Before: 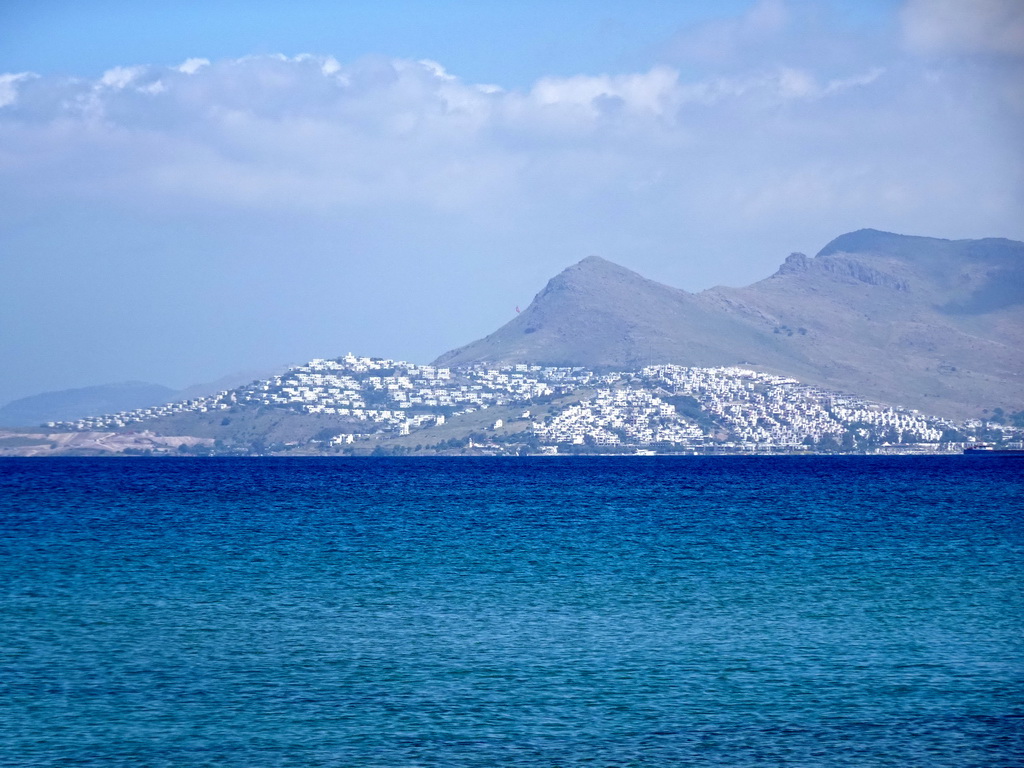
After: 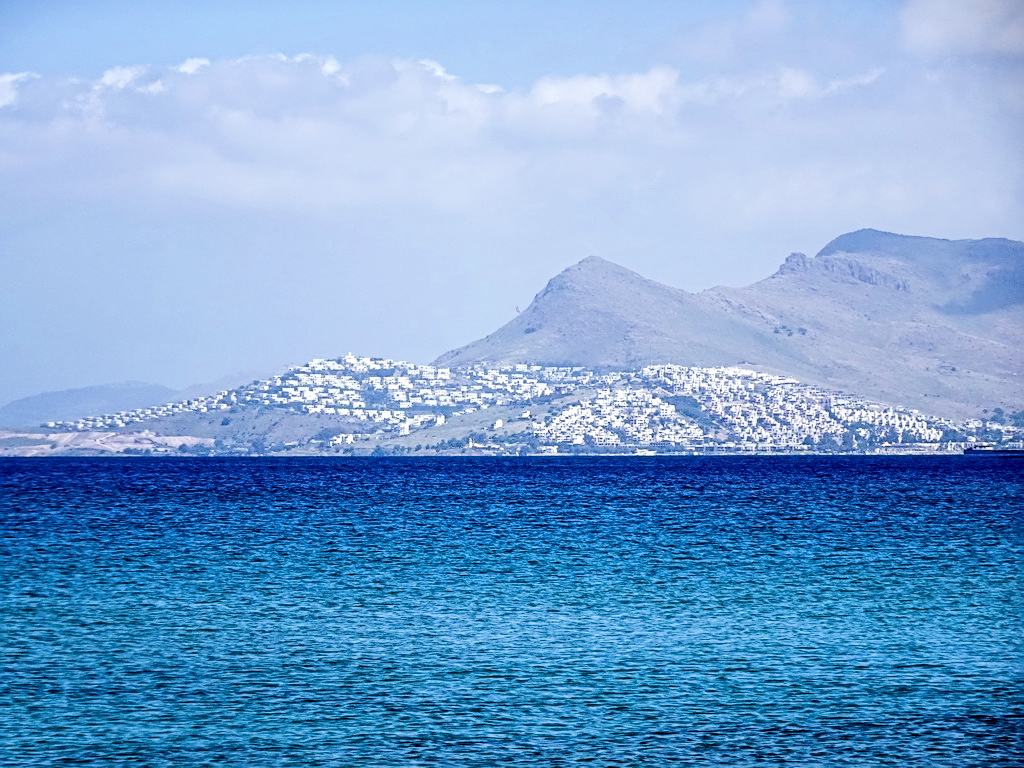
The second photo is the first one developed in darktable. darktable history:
sharpen: on, module defaults
exposure: exposure 0.258 EV, compensate highlight preservation false
local contrast: detail 130%
filmic rgb: black relative exposure -5 EV, hardness 2.88, contrast 1.4
tone equalizer: -8 EV -0.417 EV, -7 EV -0.389 EV, -6 EV -0.333 EV, -5 EV -0.222 EV, -3 EV 0.222 EV, -2 EV 0.333 EV, -1 EV 0.389 EV, +0 EV 0.417 EV, edges refinement/feathering 500, mask exposure compensation -1.57 EV, preserve details no
